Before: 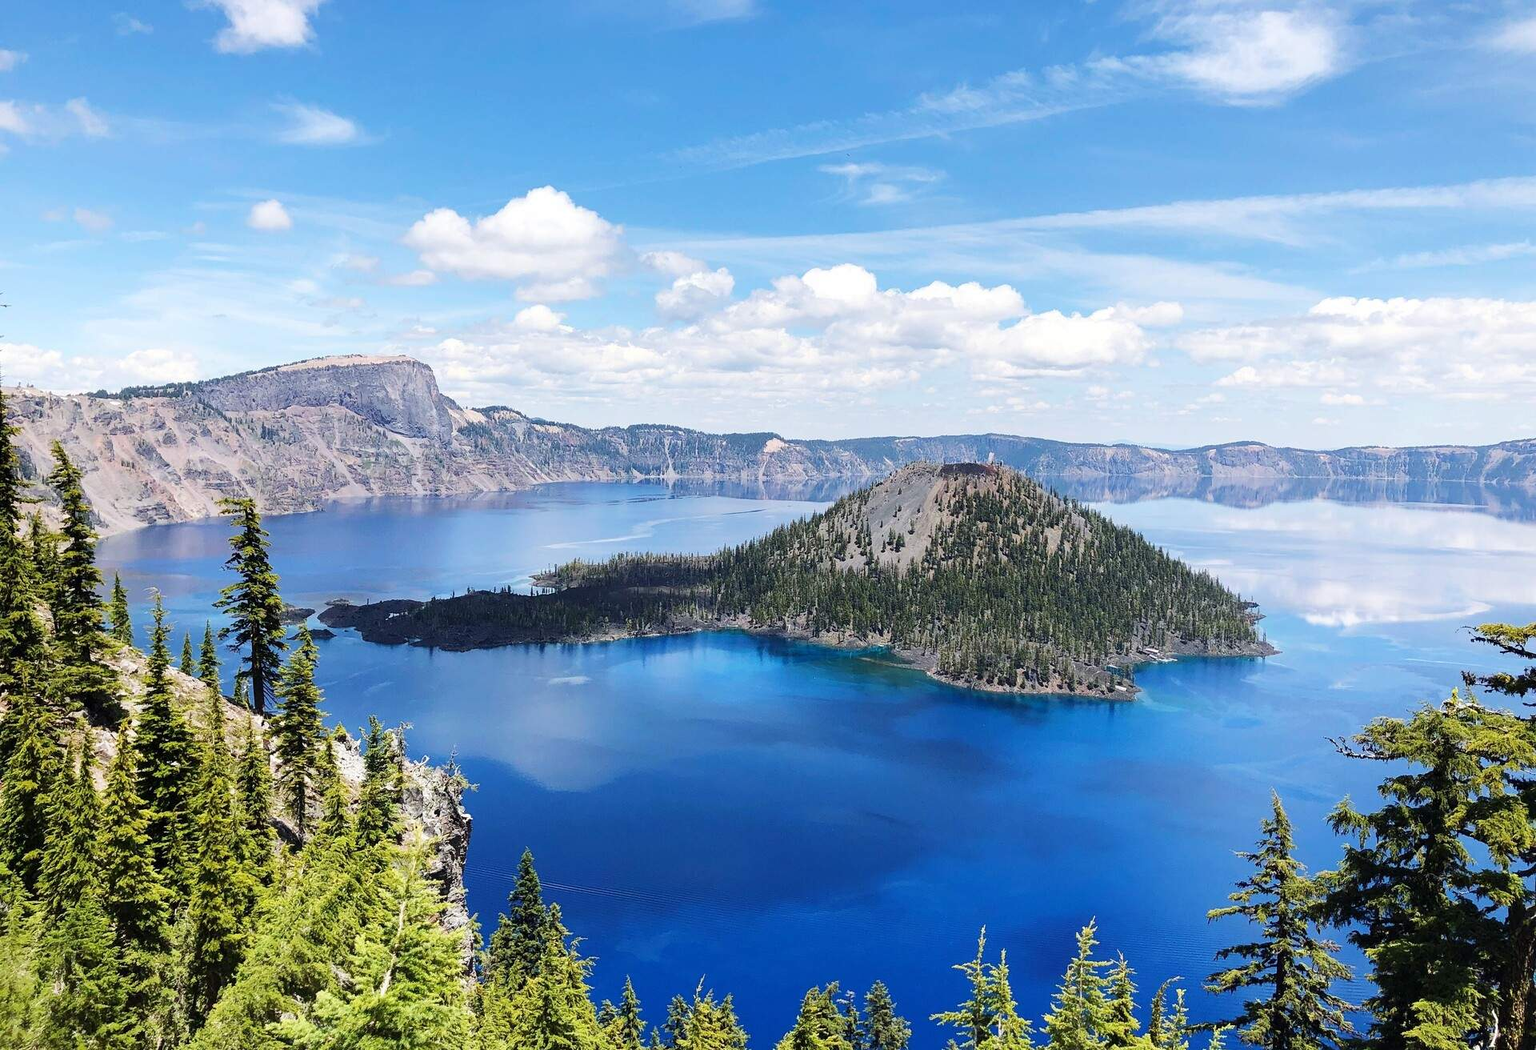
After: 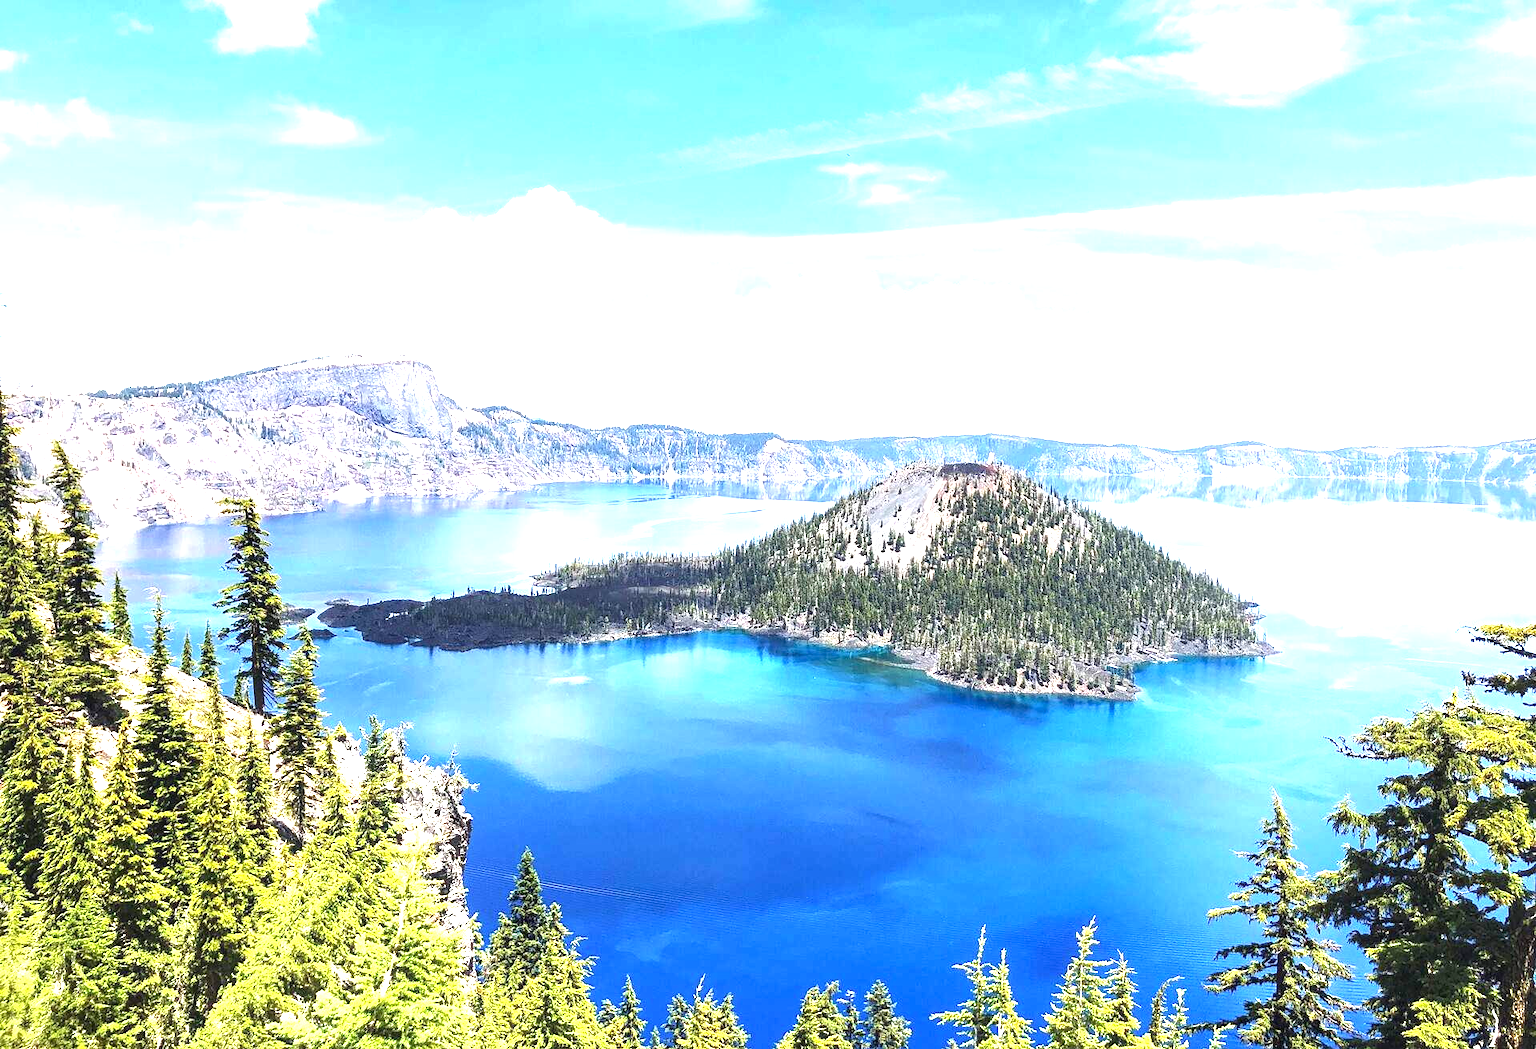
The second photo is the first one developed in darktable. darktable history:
local contrast: on, module defaults
exposure: exposure 1.517 EV, compensate highlight preservation false
